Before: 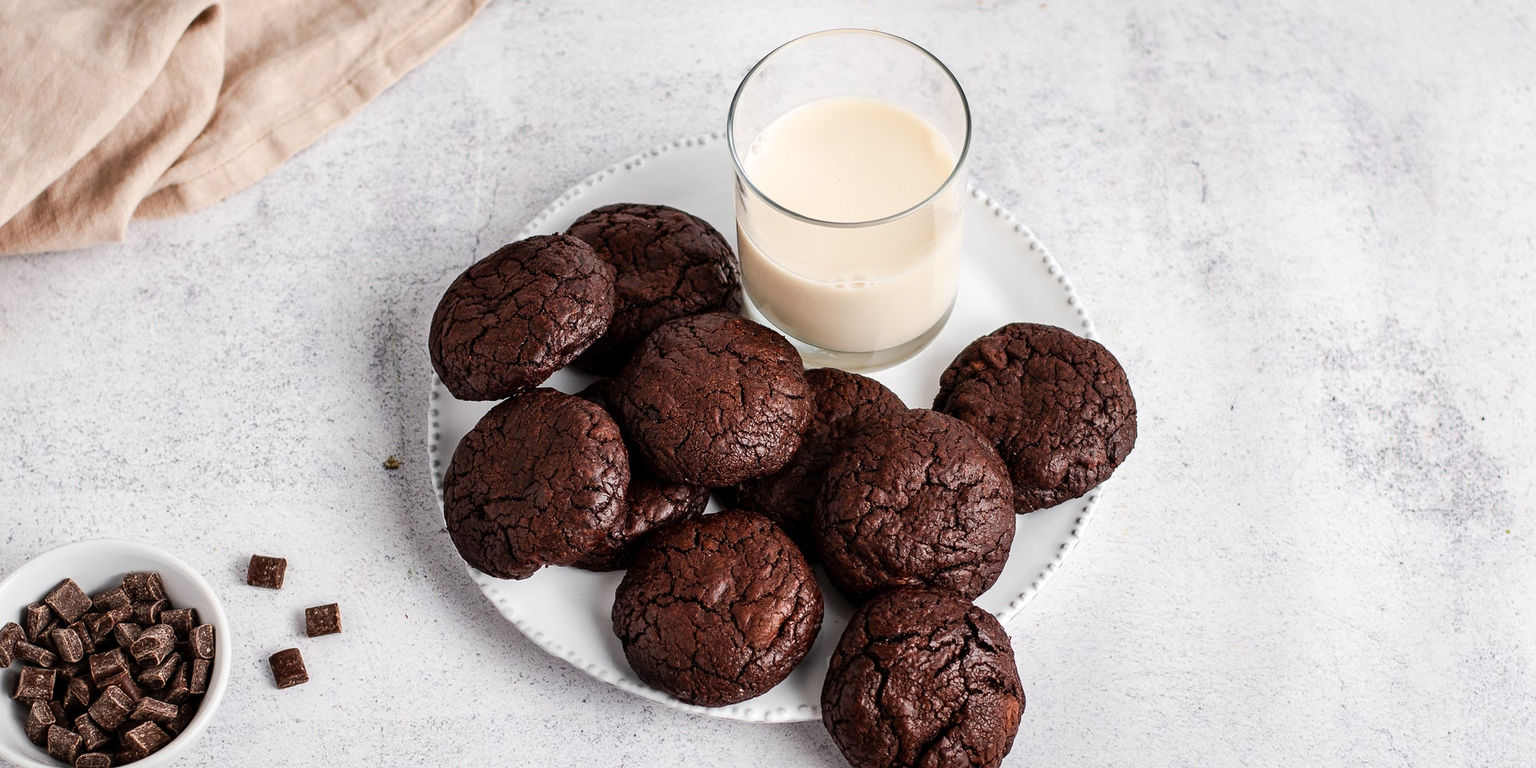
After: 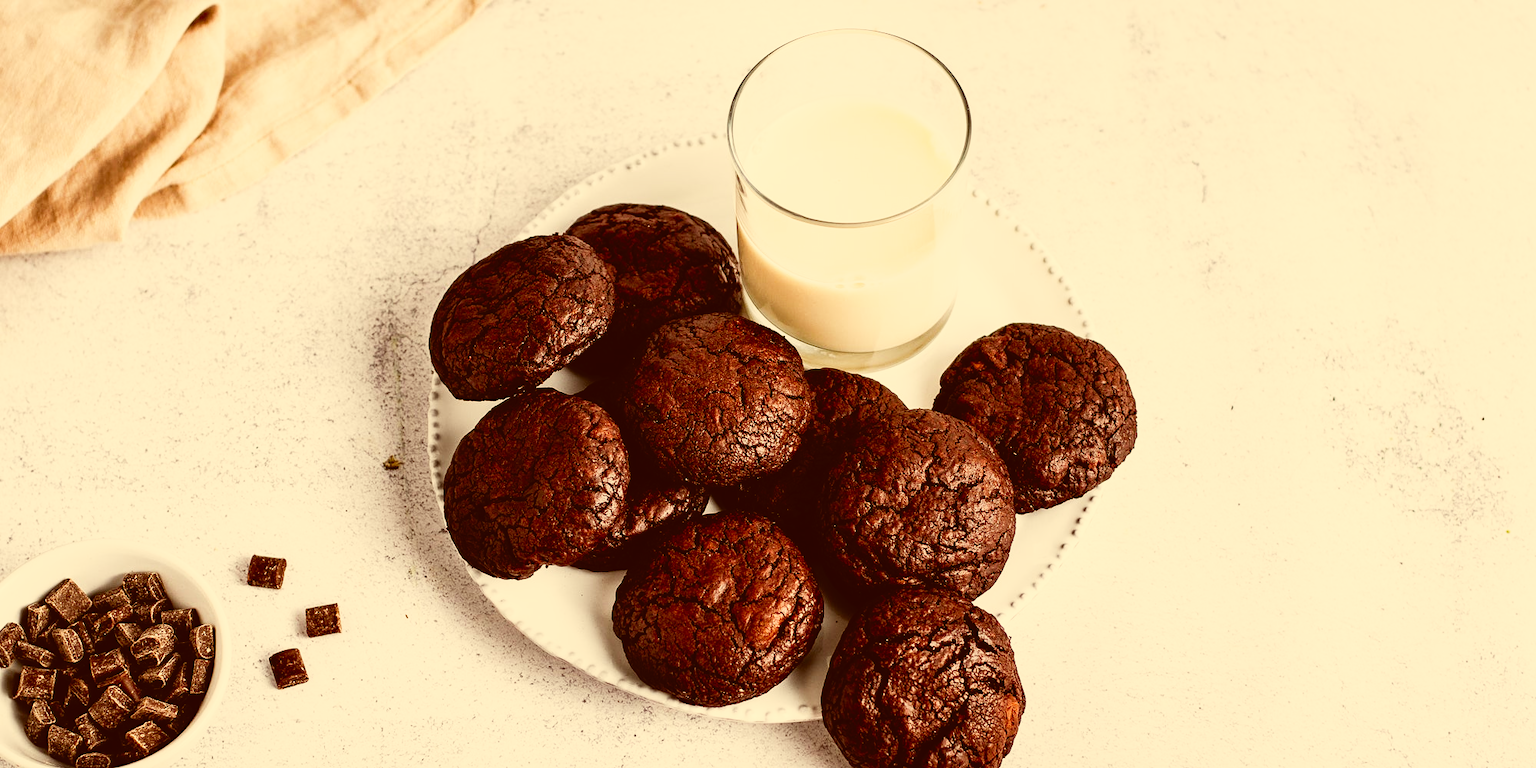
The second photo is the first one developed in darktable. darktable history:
color correction: highlights a* 1.02, highlights b* 23.56, shadows a* 15.81, shadows b* 24.15
tone curve: curves: ch0 [(0, 0.049) (0.113, 0.084) (0.285, 0.301) (0.673, 0.796) (0.845, 0.932) (0.994, 0.971)]; ch1 [(0, 0) (0.456, 0.424) (0.498, 0.5) (0.57, 0.557) (0.631, 0.635) (1, 1)]; ch2 [(0, 0) (0.395, 0.398) (0.44, 0.456) (0.502, 0.507) (0.55, 0.559) (0.67, 0.702) (1, 1)], preserve colors none
